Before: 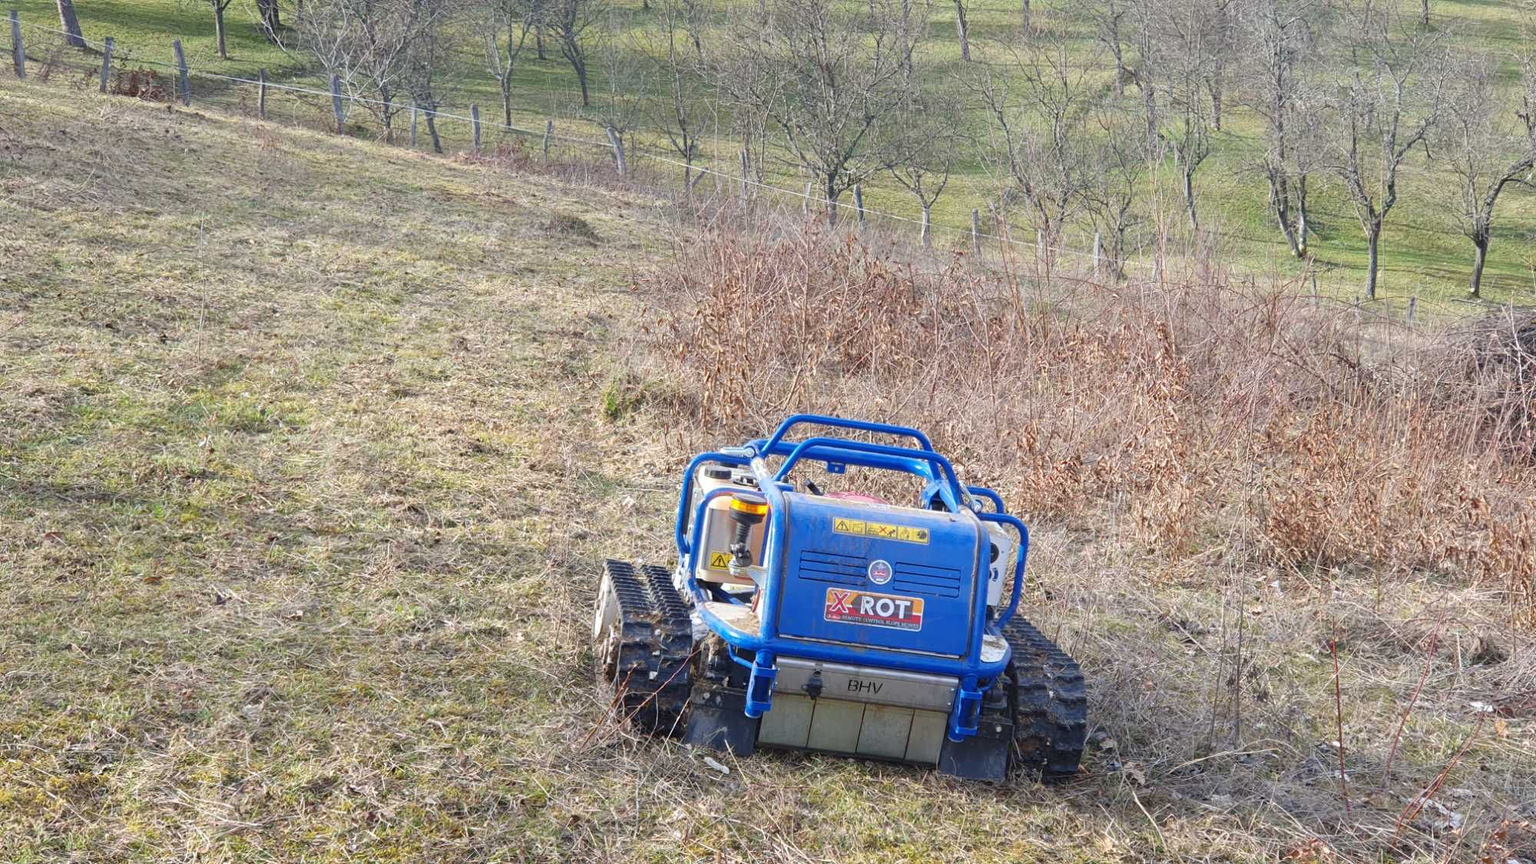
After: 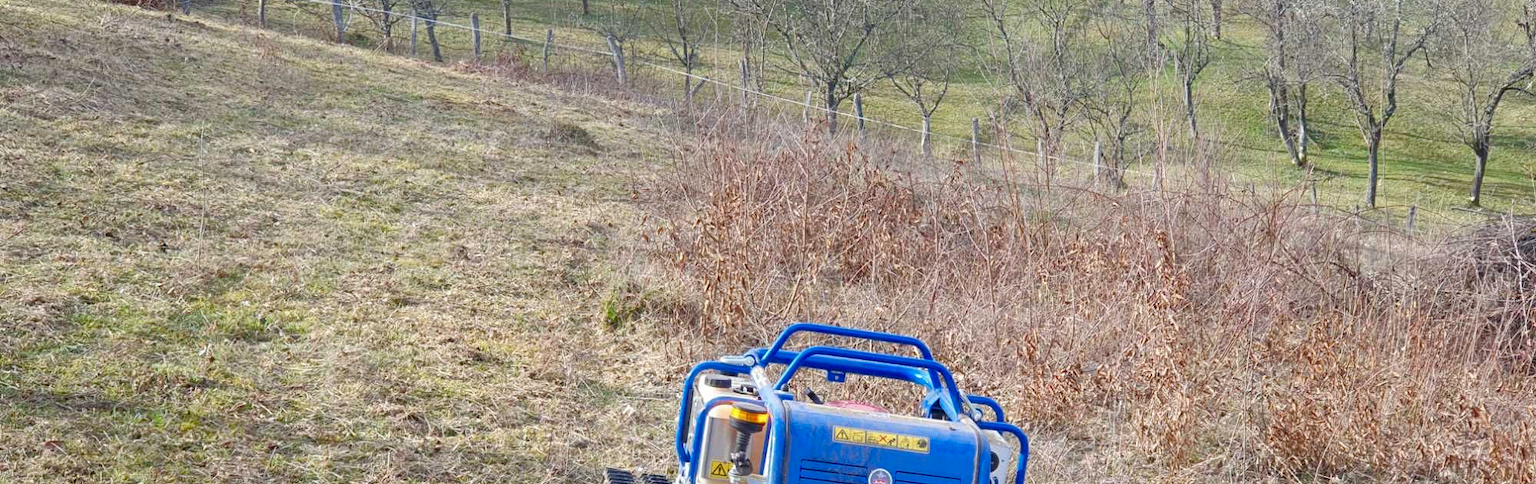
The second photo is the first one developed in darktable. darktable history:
shadows and highlights: radius 337.04, shadows 28.15, soften with gaussian
color balance rgb: perceptual saturation grading › global saturation 20%, perceptual saturation grading › highlights -25.371%, perceptual saturation grading › shadows 25.155%
crop and rotate: top 10.624%, bottom 33.266%
